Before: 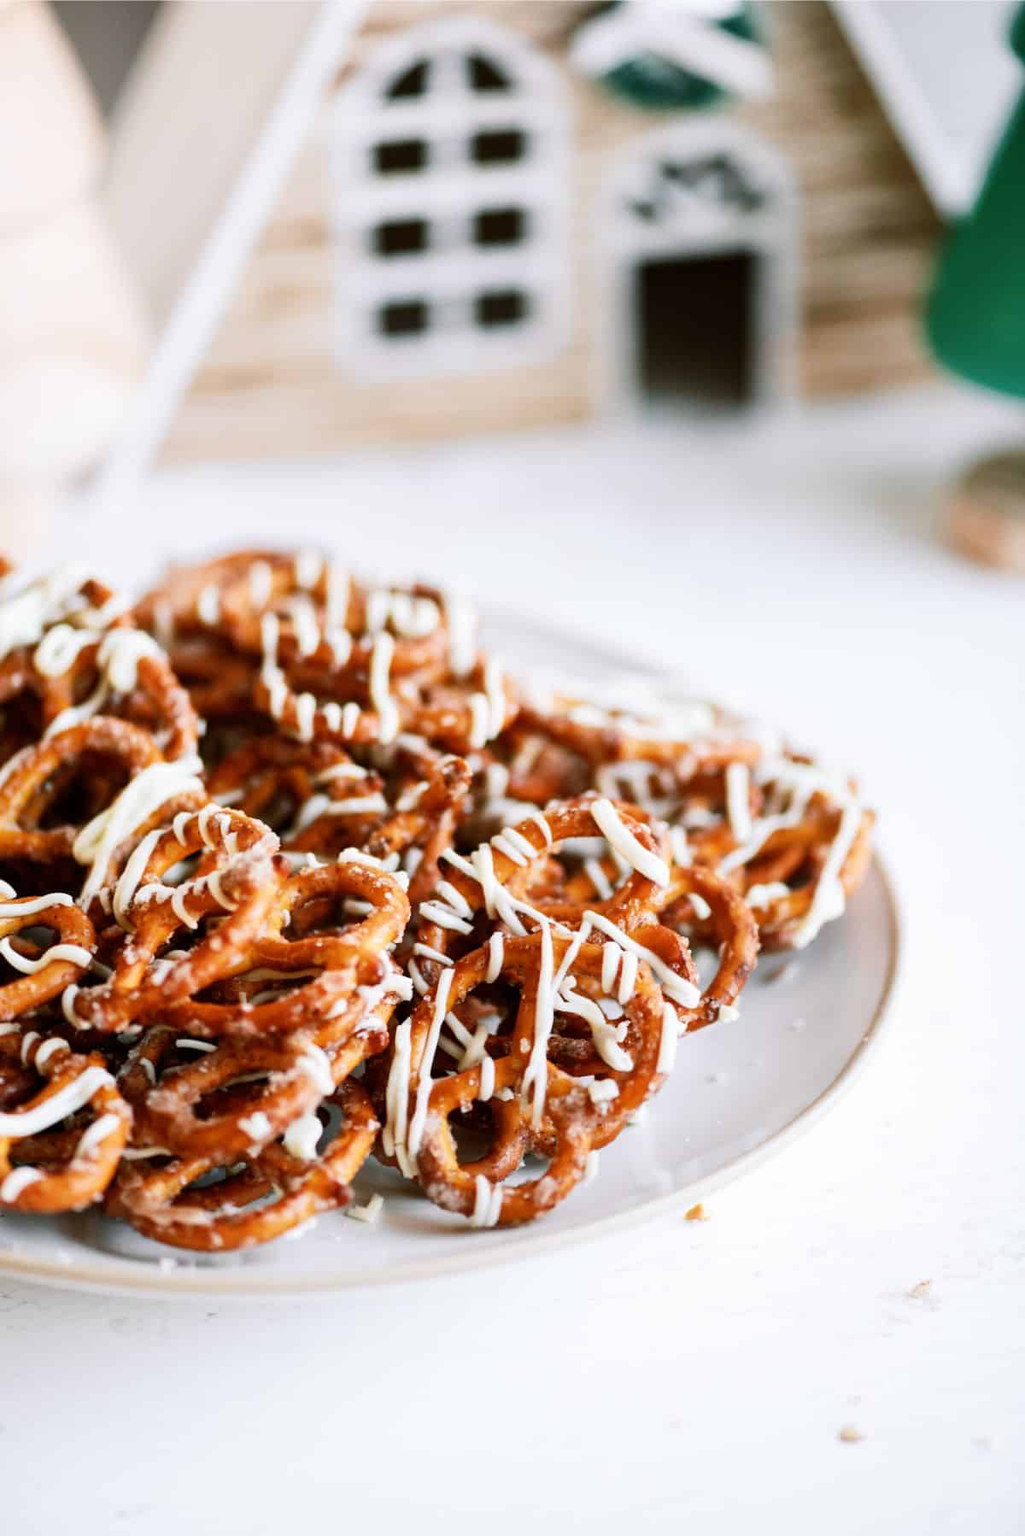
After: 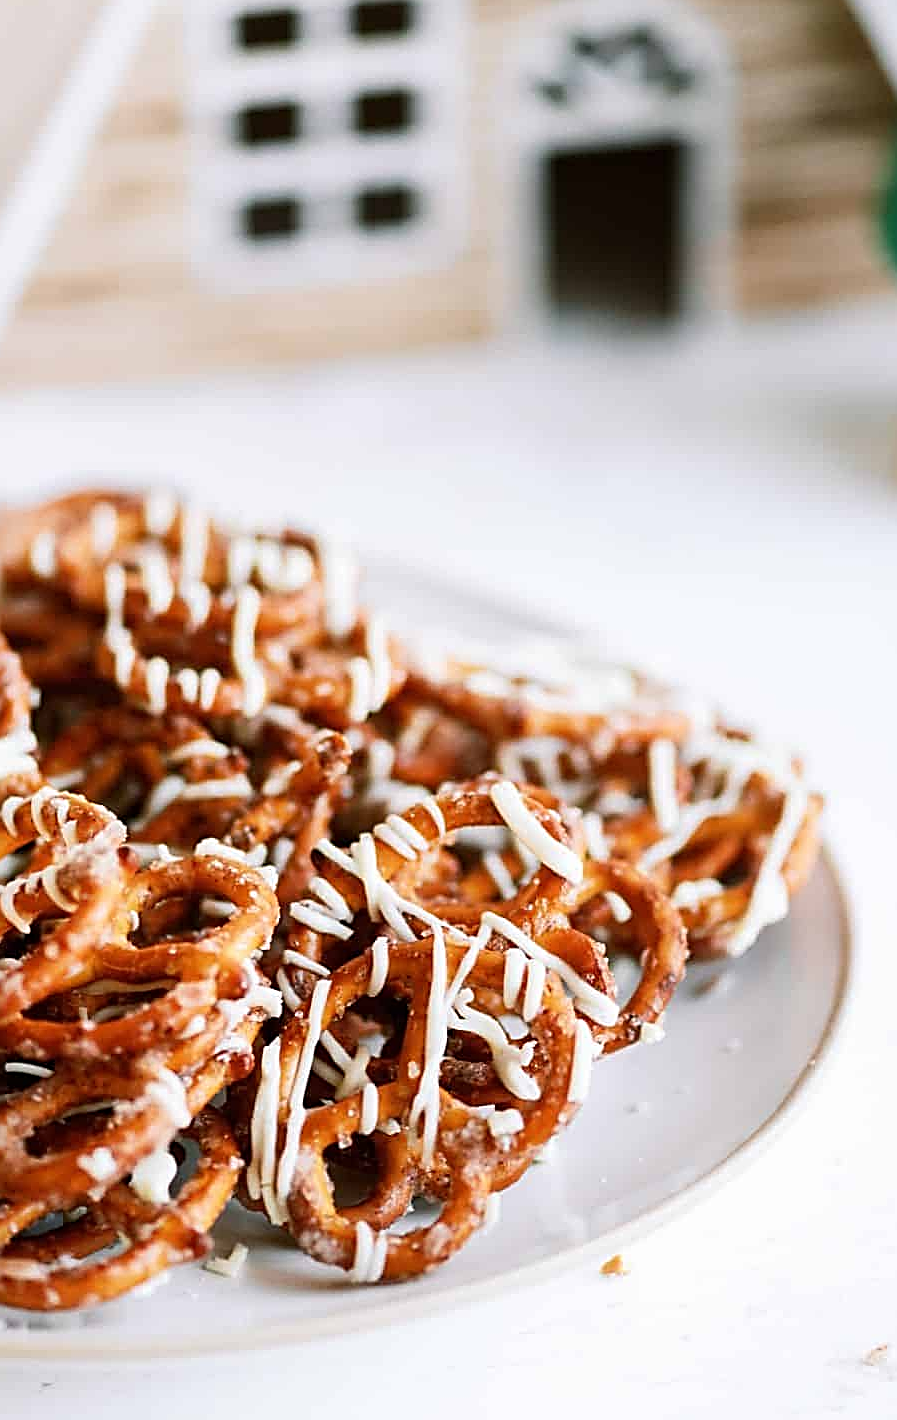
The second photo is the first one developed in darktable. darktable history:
crop: left 16.811%, top 8.572%, right 8.363%, bottom 12.426%
sharpen: amount 1.009
